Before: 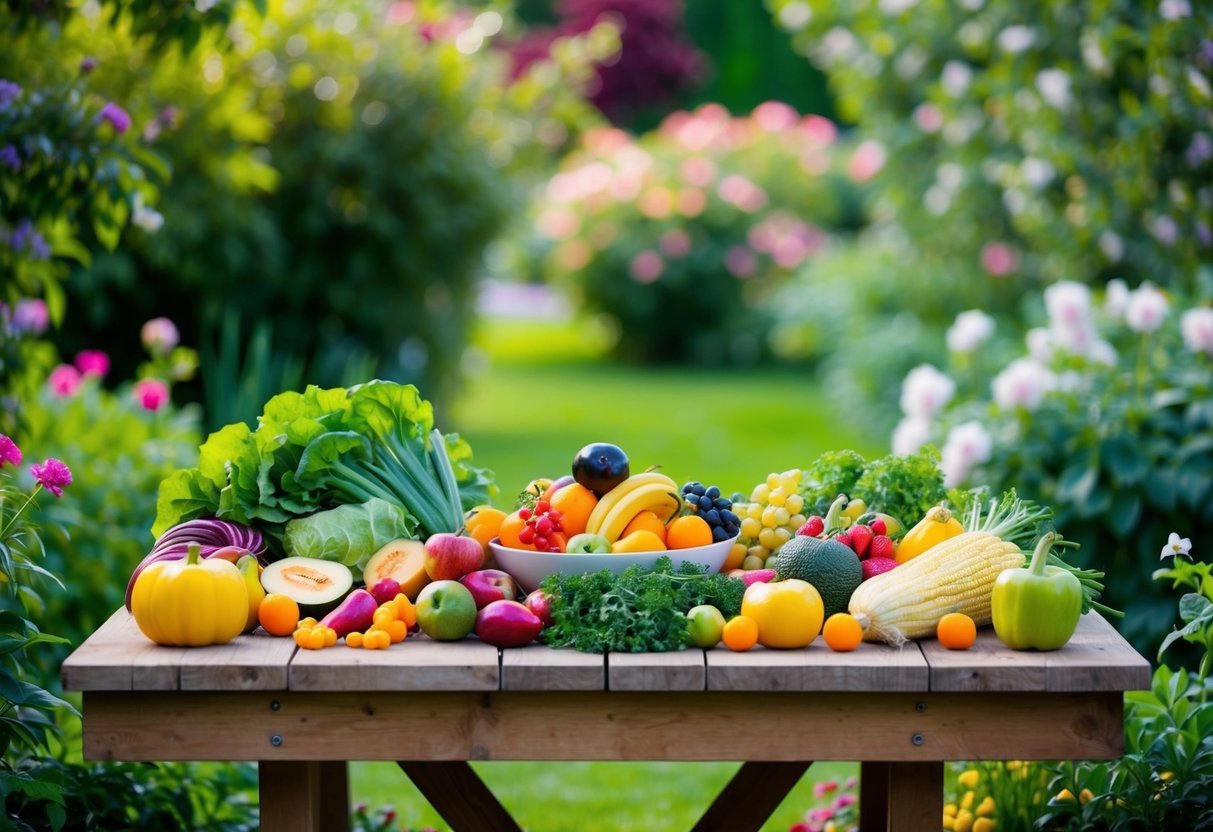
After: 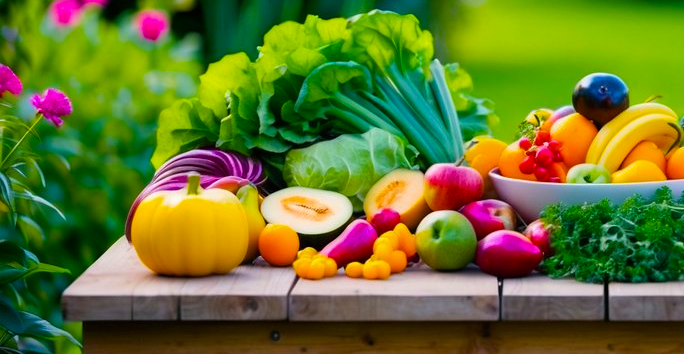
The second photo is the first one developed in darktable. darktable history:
crop: top 44.483%, right 43.593%, bottom 12.892%
color balance rgb: linear chroma grading › global chroma 15%, perceptual saturation grading › global saturation 30%
